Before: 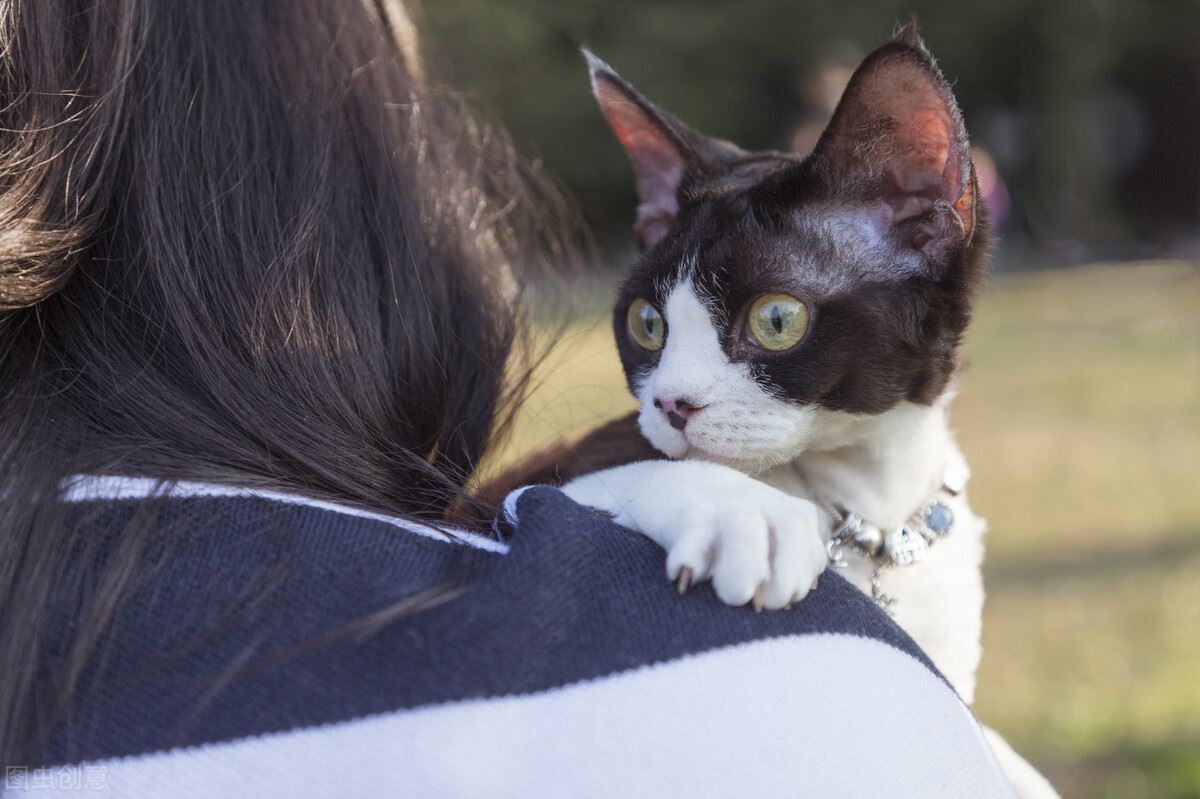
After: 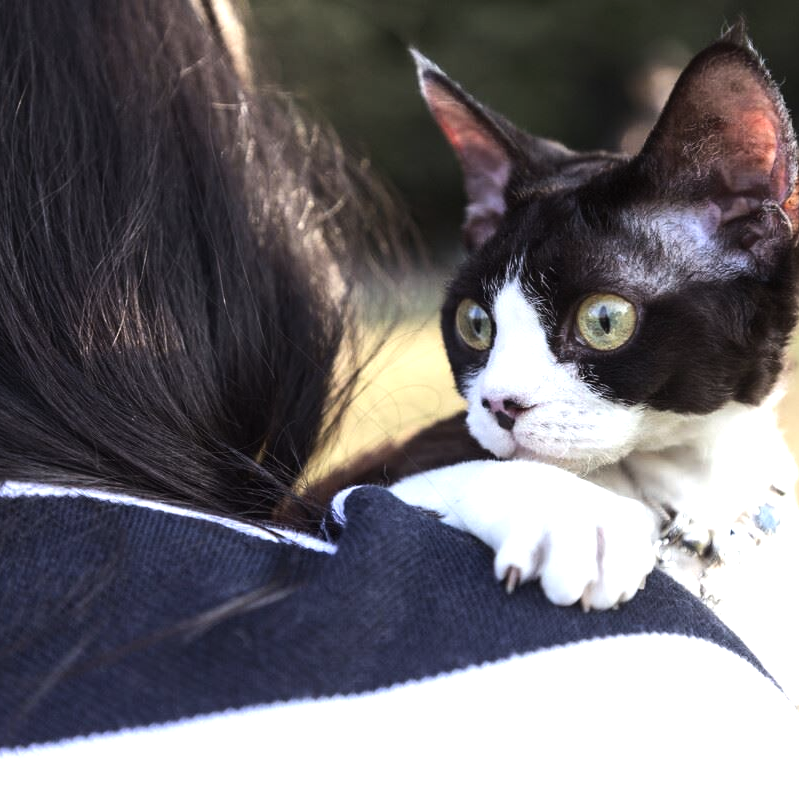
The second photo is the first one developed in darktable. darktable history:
tone equalizer: -8 EV -1.08 EV, -7 EV -1.01 EV, -6 EV -0.867 EV, -5 EV -0.578 EV, -3 EV 0.578 EV, -2 EV 0.867 EV, -1 EV 1.01 EV, +0 EV 1.08 EV, edges refinement/feathering 500, mask exposure compensation -1.57 EV, preserve details no
crop and rotate: left 14.385%, right 18.948%
